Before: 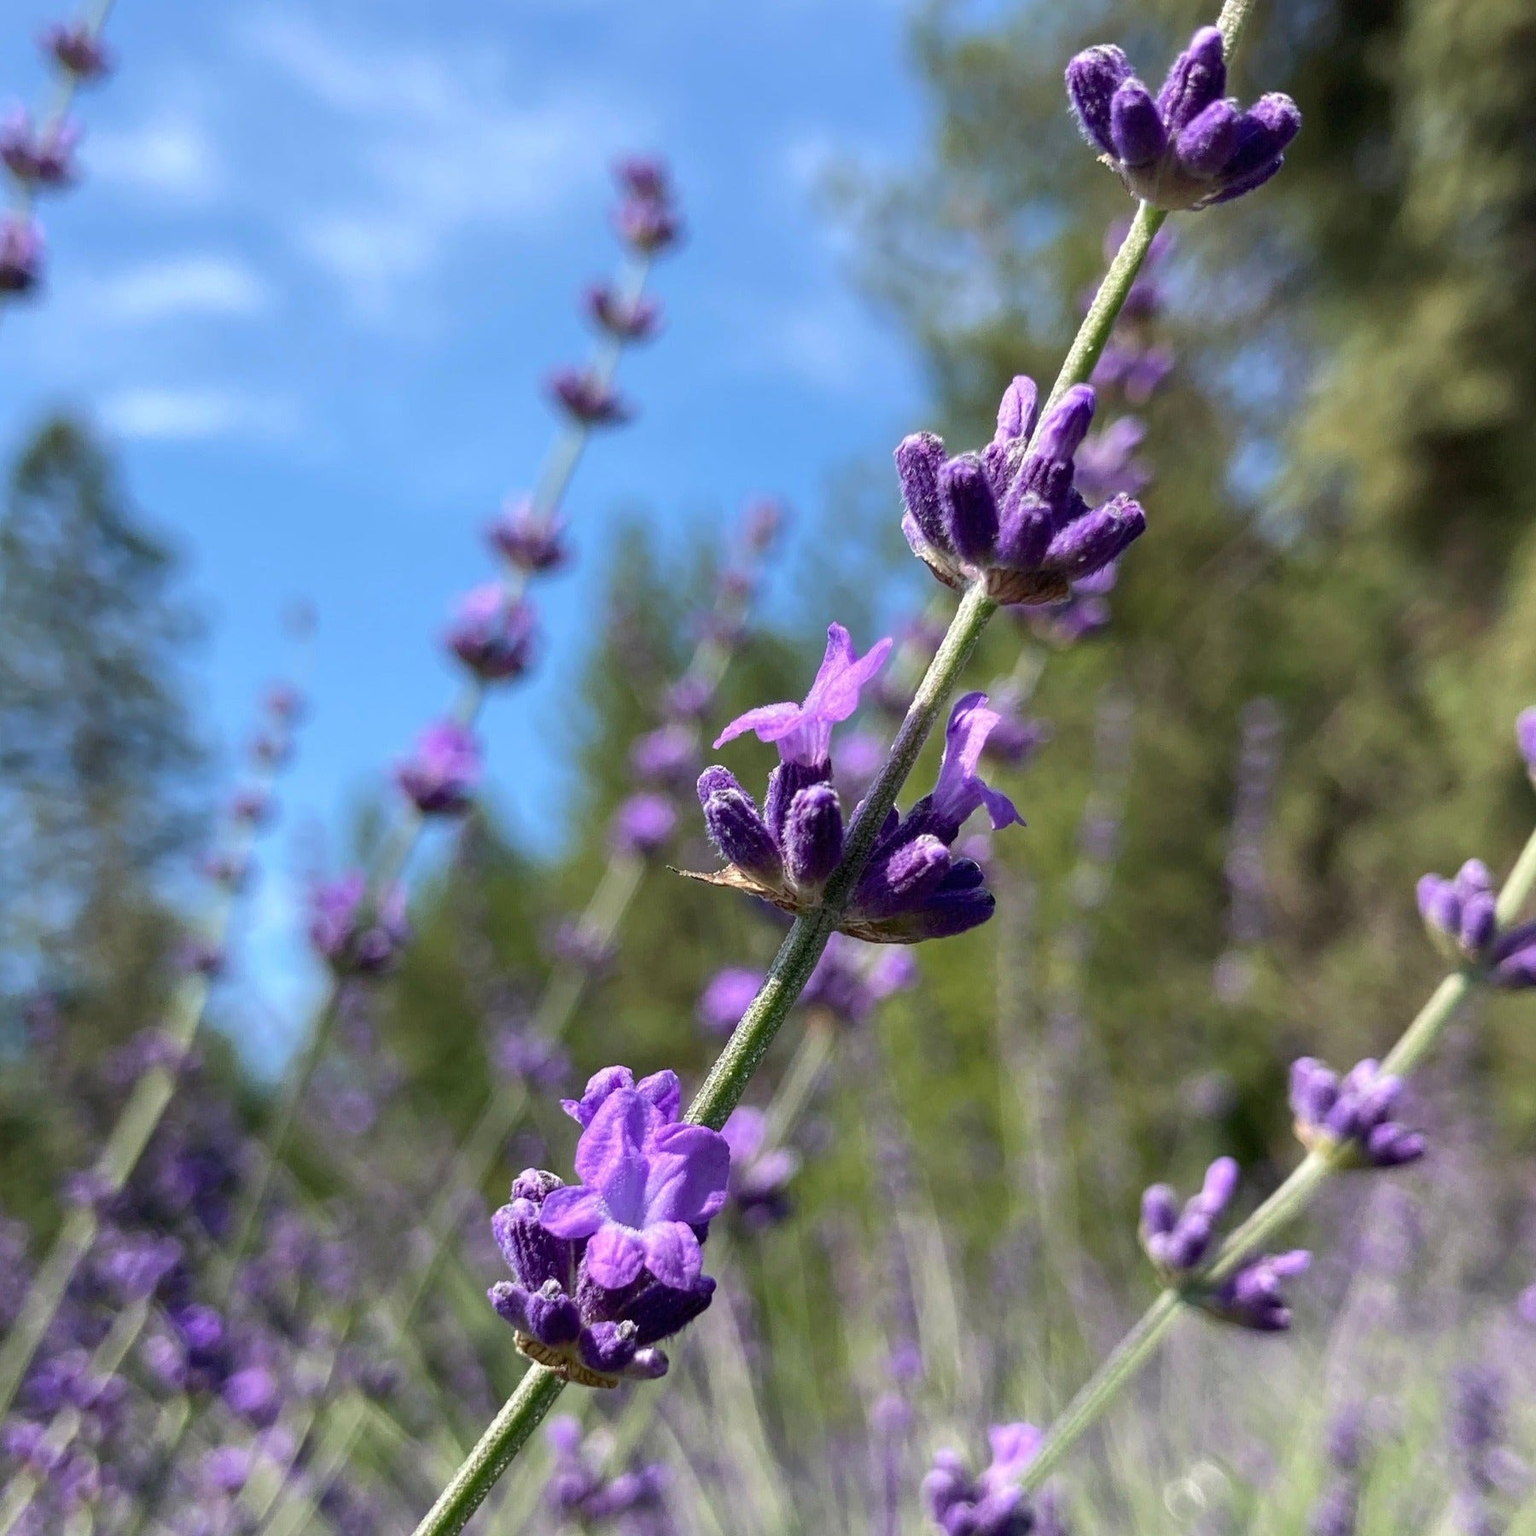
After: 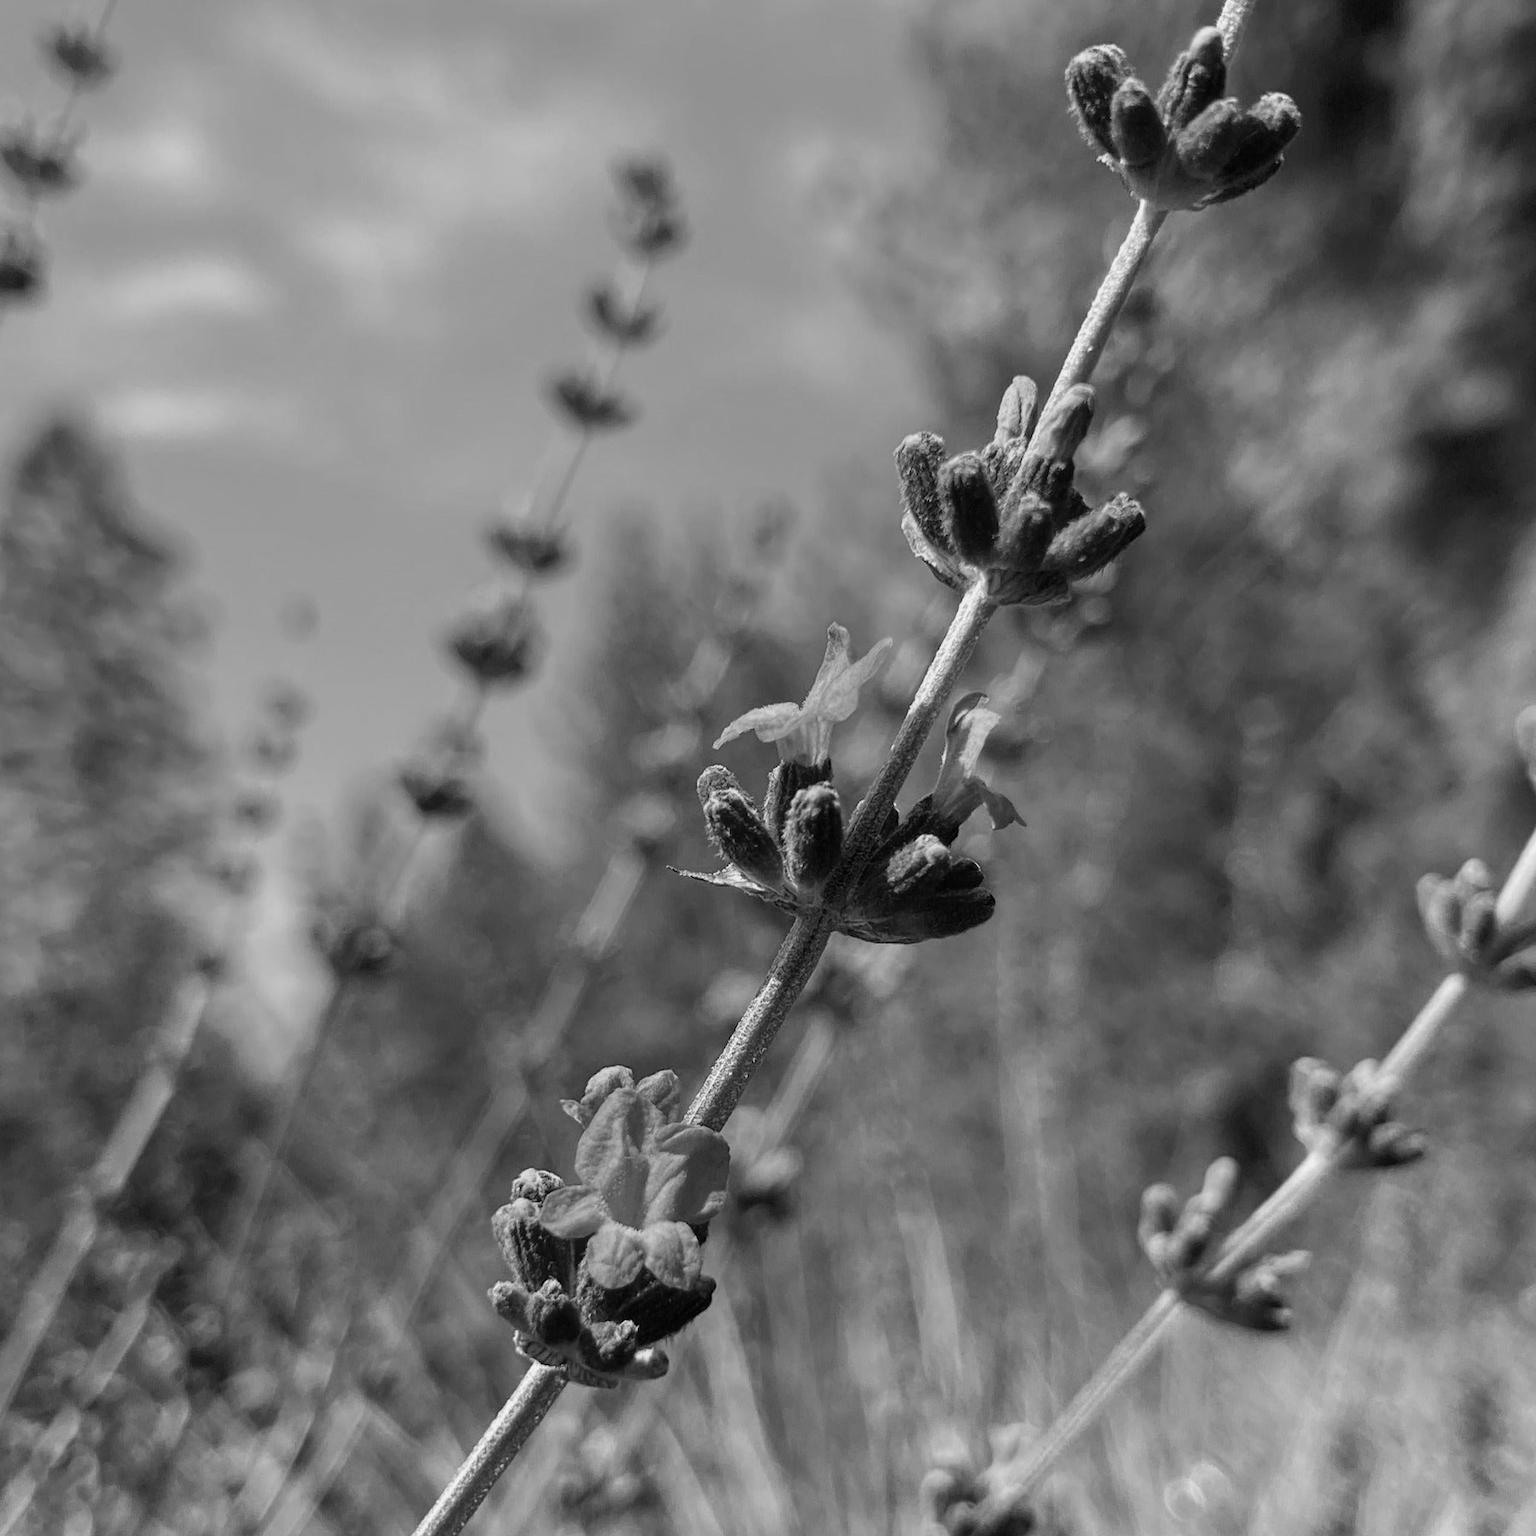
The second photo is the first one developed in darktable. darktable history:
monochrome: a -71.75, b 75.82
contrast brightness saturation: contrast 0.01, saturation -0.05
